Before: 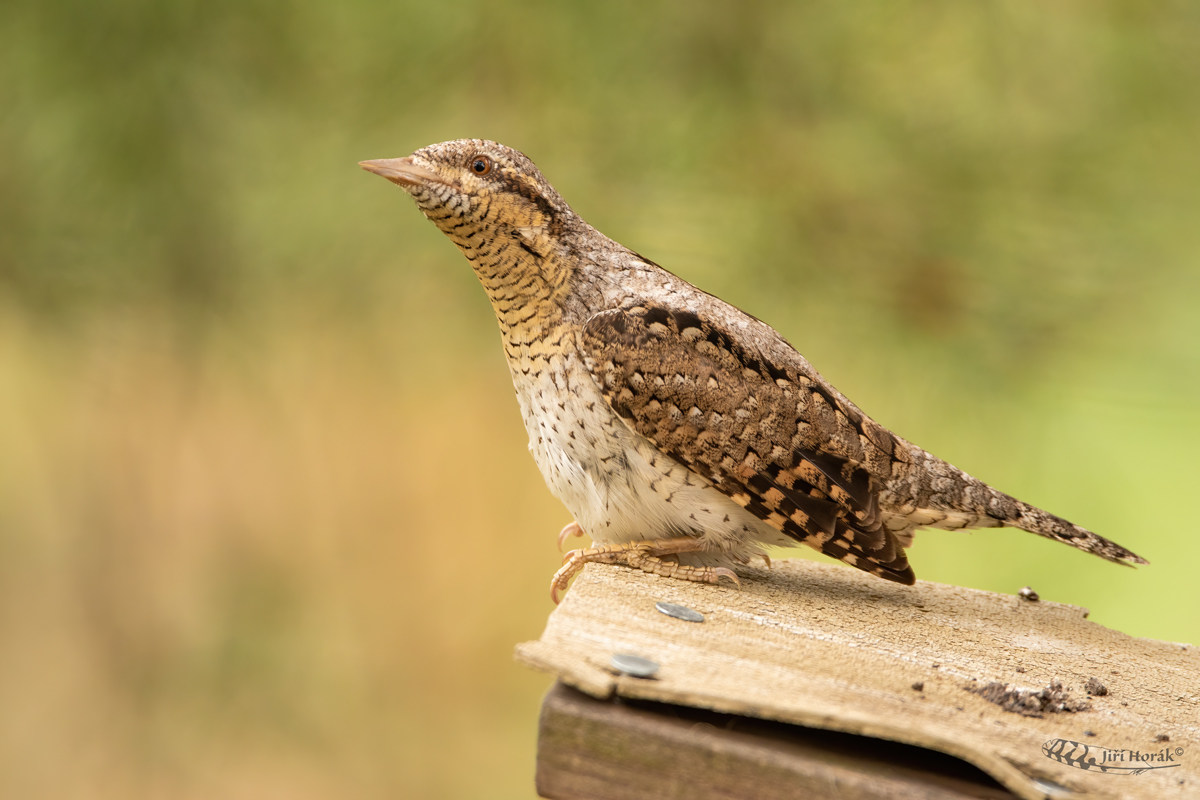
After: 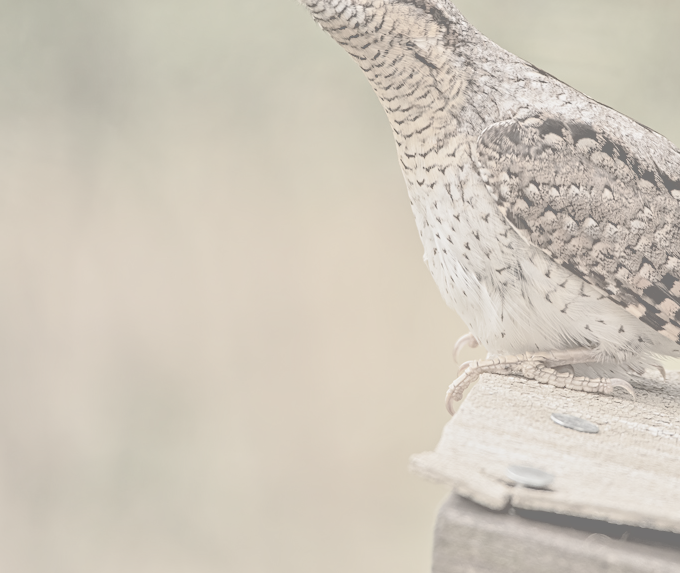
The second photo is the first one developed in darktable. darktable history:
contrast equalizer: y [[0.5, 0.542, 0.583, 0.625, 0.667, 0.708], [0.5 ×6], [0.5 ×6], [0 ×6], [0 ×6]]
contrast brightness saturation: contrast -0.307, brightness 0.734, saturation -0.786
crop: left 8.813%, top 23.655%, right 34.506%, bottom 4.704%
local contrast: mode bilateral grid, contrast 99, coarseness 99, detail 89%, midtone range 0.2
